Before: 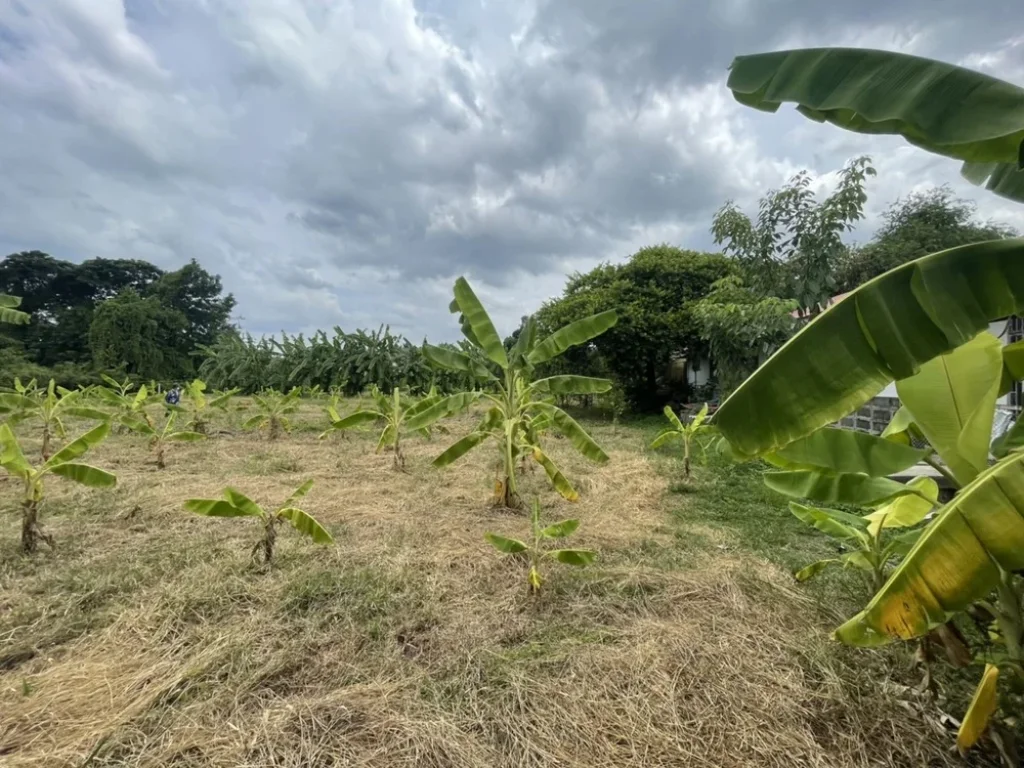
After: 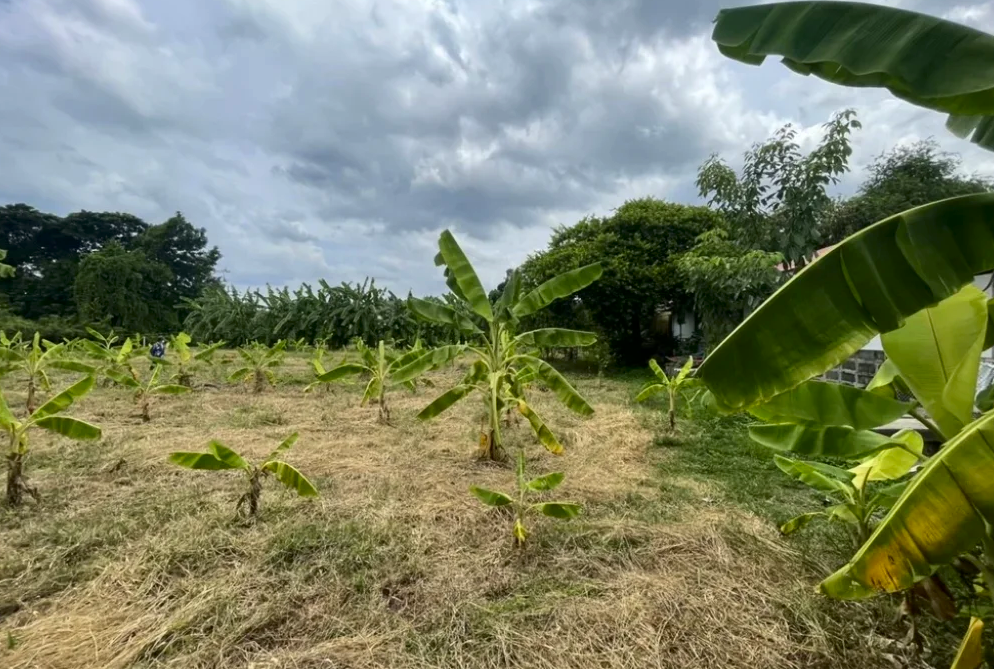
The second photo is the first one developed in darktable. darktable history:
crop: left 1.507%, top 6.147%, right 1.379%, bottom 6.637%
contrast brightness saturation: contrast 0.13, brightness -0.05, saturation 0.16
